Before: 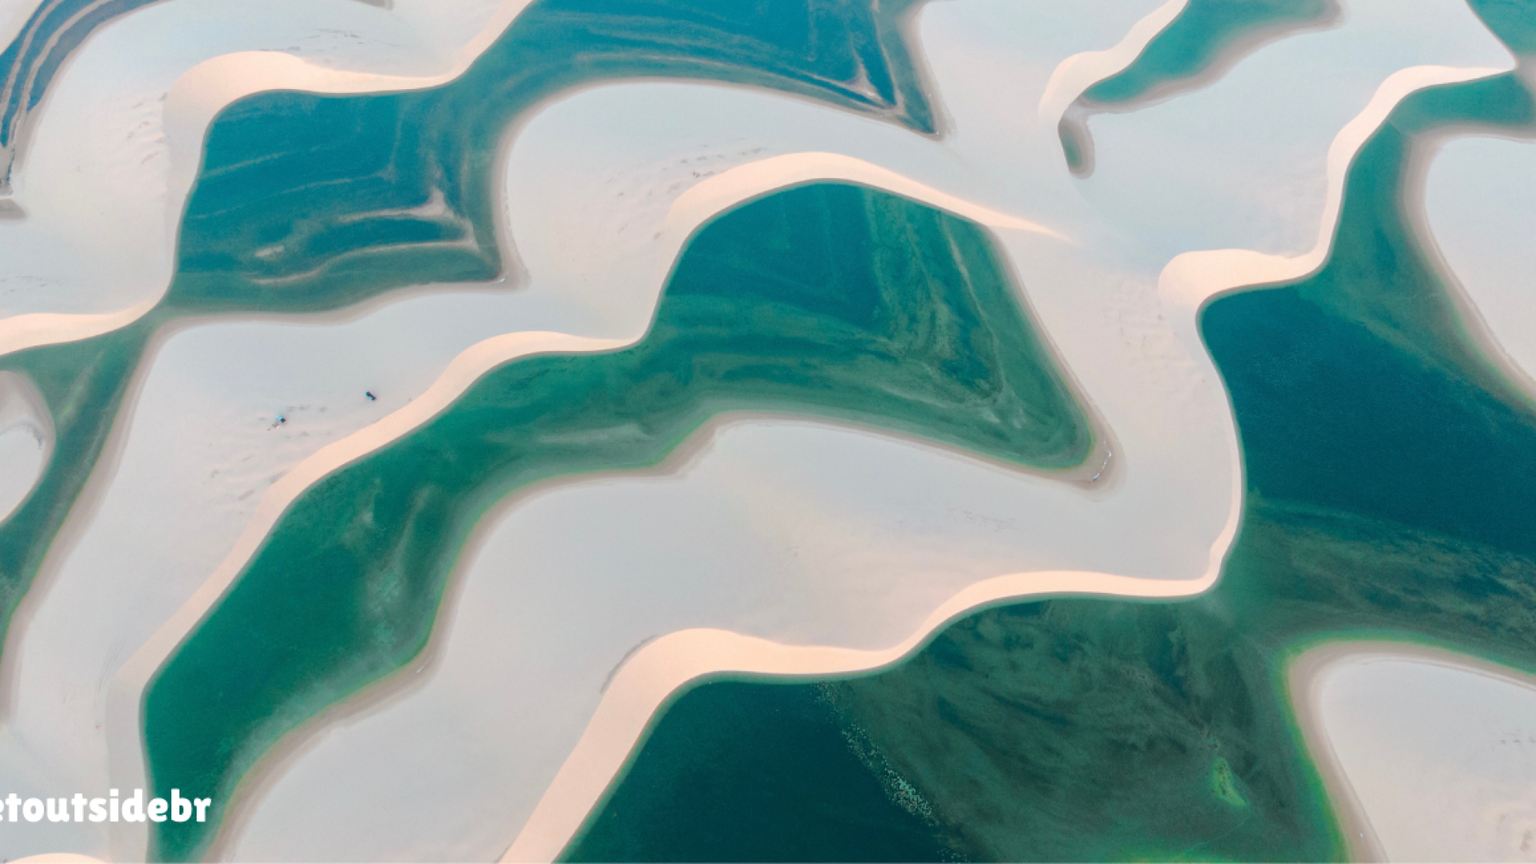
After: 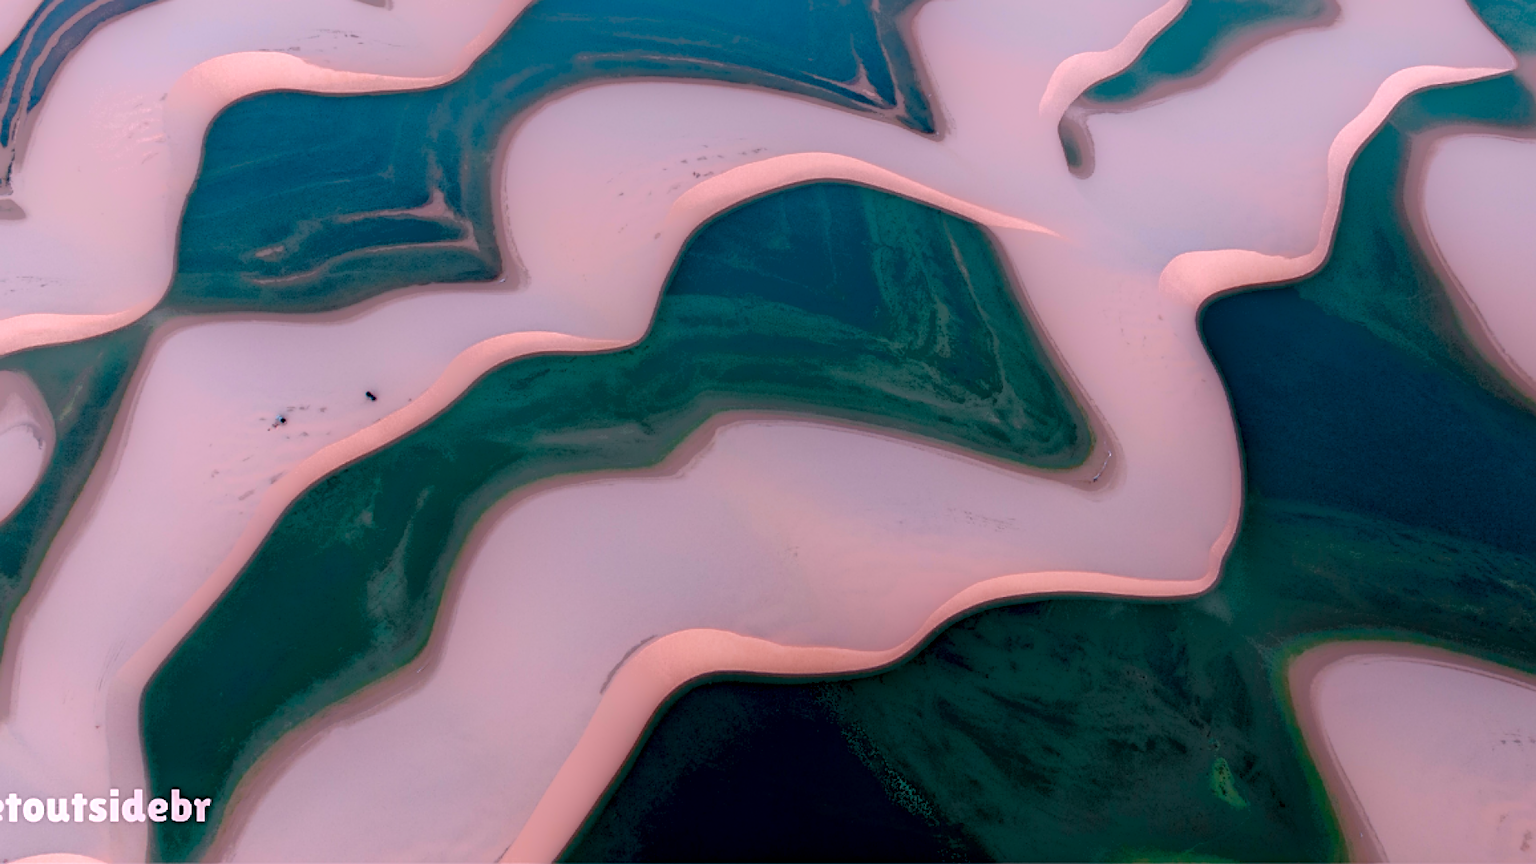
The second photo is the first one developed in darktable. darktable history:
exposure: black level correction 0.001, exposure 0.014 EV, compensate highlight preservation false
white balance: red 1.188, blue 1.11
sharpen: radius 2.767
rotate and perspective: automatic cropping off
local contrast: highlights 0%, shadows 198%, detail 164%, midtone range 0.001
